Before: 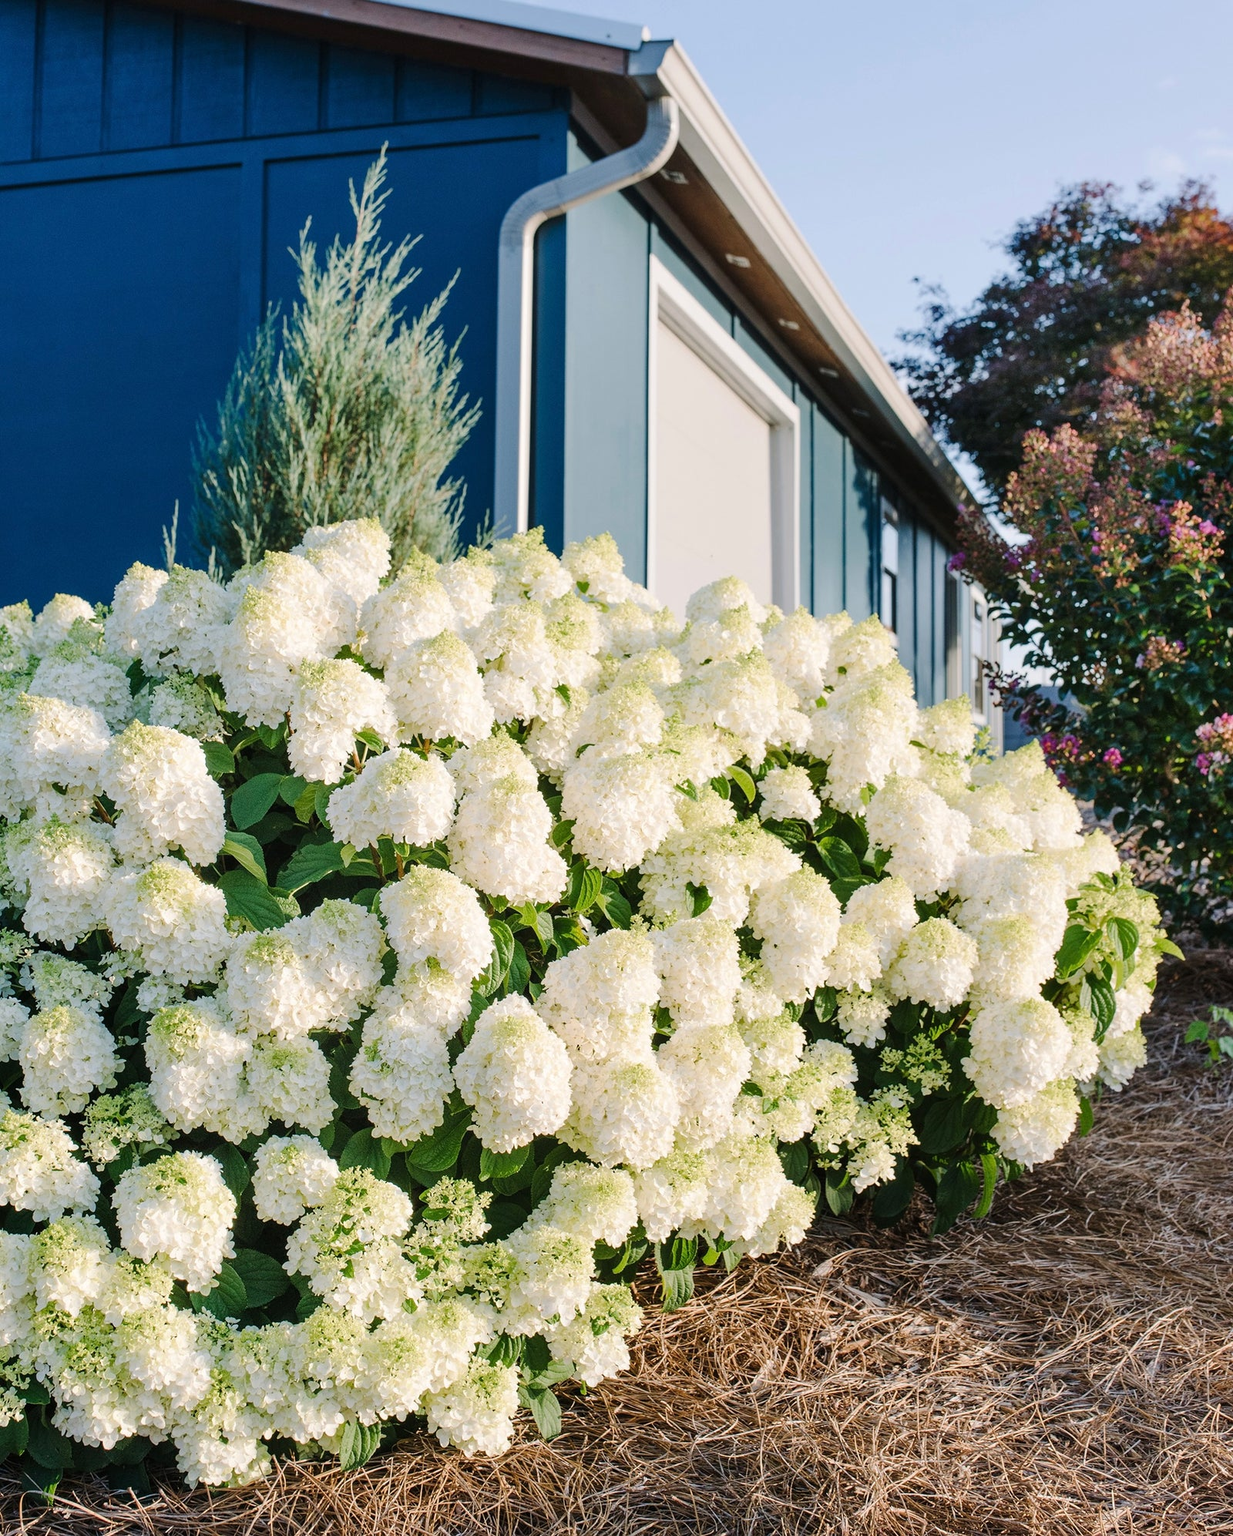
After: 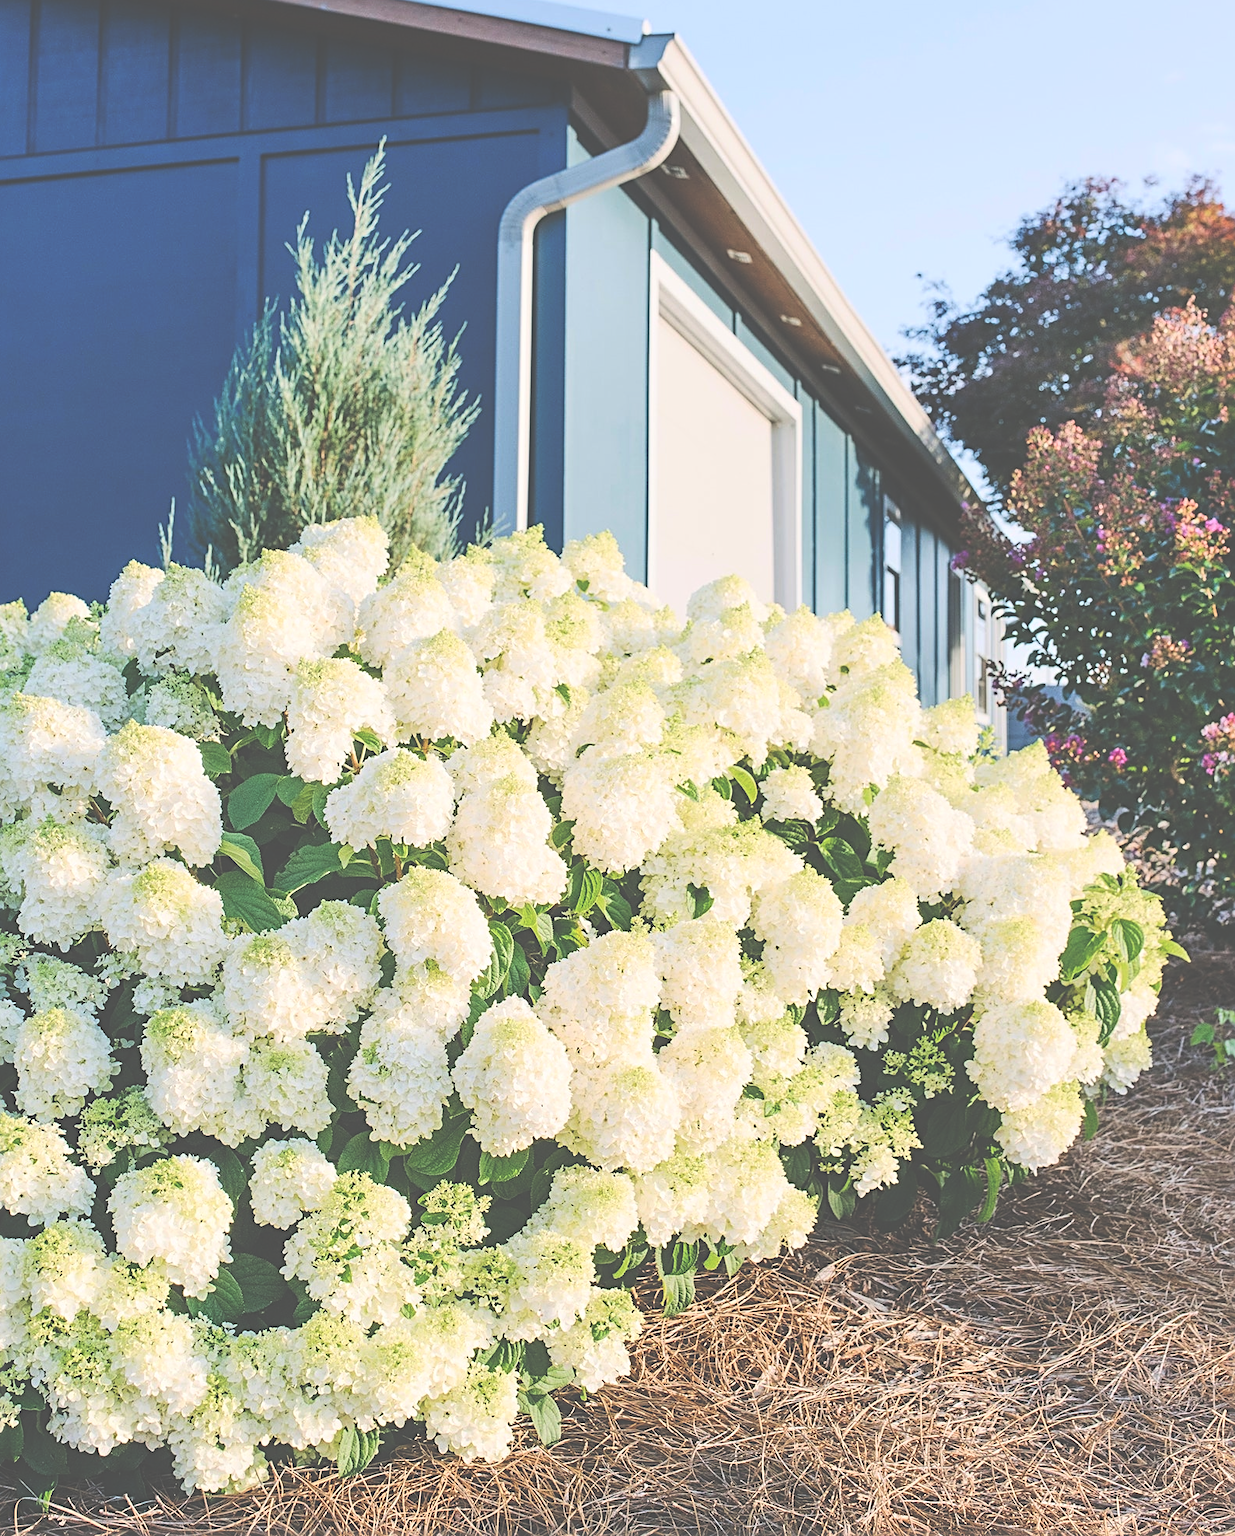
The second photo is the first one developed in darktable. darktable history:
crop: left 0.448%, top 0.49%, right 0.248%, bottom 0.406%
sharpen: radius 2.726
contrast brightness saturation: contrast 0.203, brightness 0.165, saturation 0.224
exposure: black level correction -0.061, exposure -0.049 EV, compensate highlight preservation false
